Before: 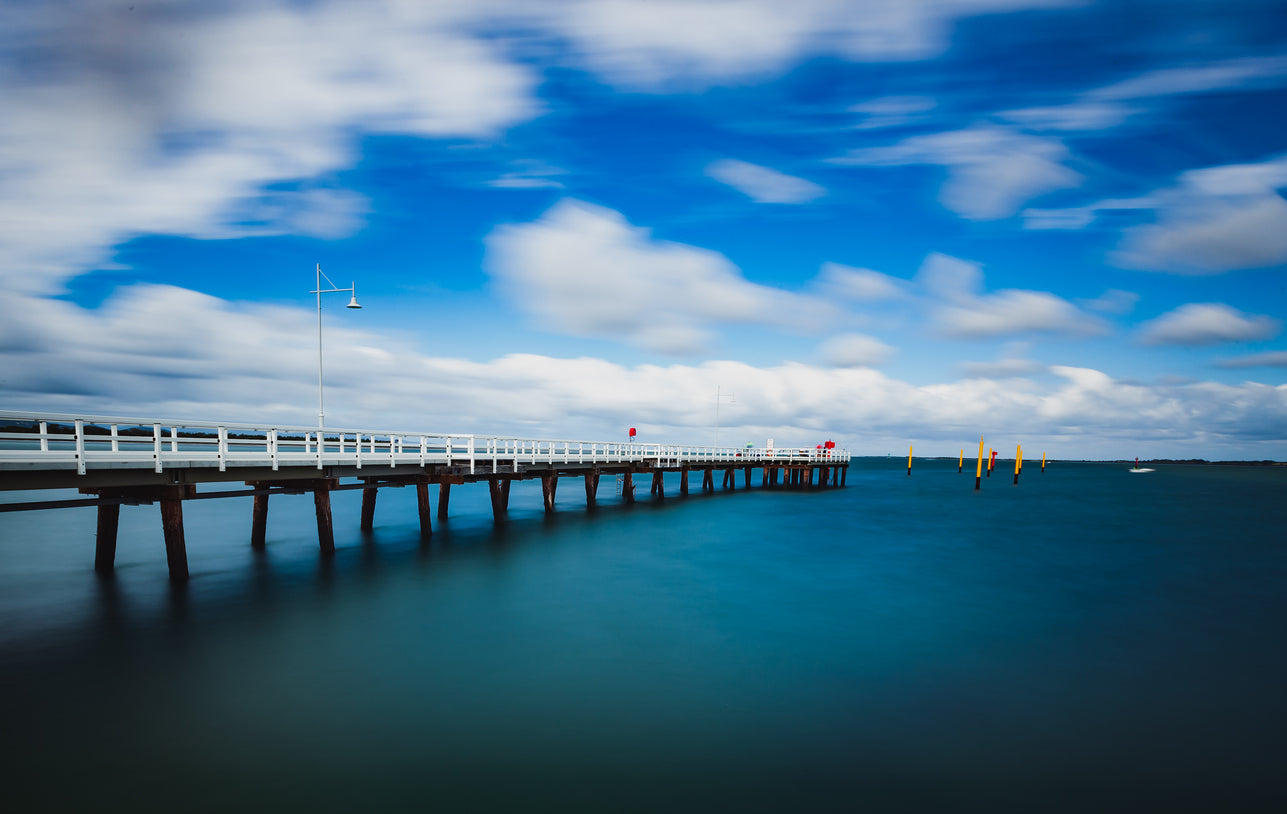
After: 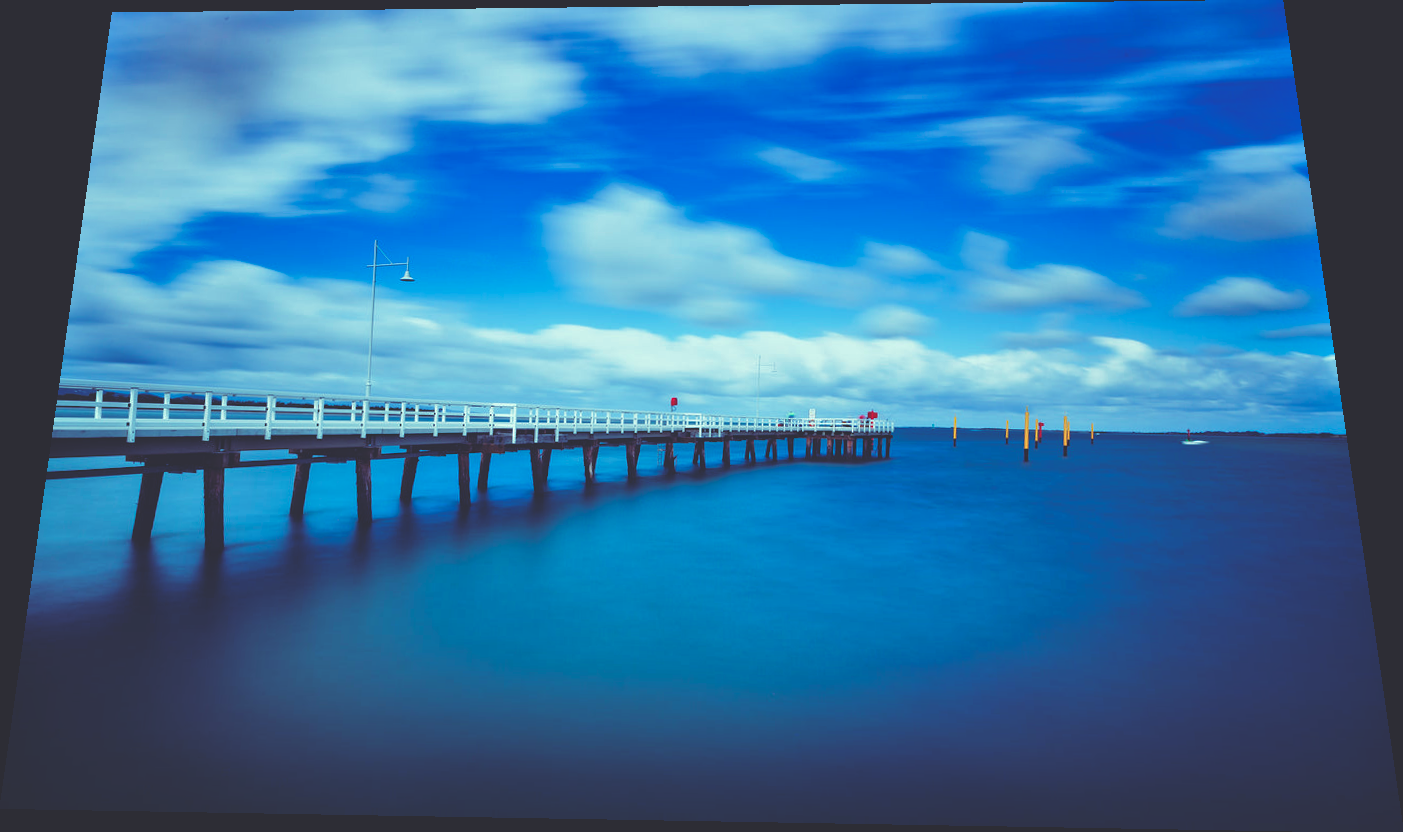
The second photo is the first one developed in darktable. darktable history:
tone equalizer: -7 EV 0.15 EV, -6 EV 0.6 EV, -5 EV 1.15 EV, -4 EV 1.33 EV, -3 EV 1.15 EV, -2 EV 0.6 EV, -1 EV 0.15 EV, mask exposure compensation -0.5 EV
rgb curve: curves: ch0 [(0, 0.186) (0.314, 0.284) (0.576, 0.466) (0.805, 0.691) (0.936, 0.886)]; ch1 [(0, 0.186) (0.314, 0.284) (0.581, 0.534) (0.771, 0.746) (0.936, 0.958)]; ch2 [(0, 0.216) (0.275, 0.39) (1, 1)], mode RGB, independent channels, compensate middle gray true, preserve colors none
rotate and perspective: rotation 0.128°, lens shift (vertical) -0.181, lens shift (horizontal) -0.044, shear 0.001, automatic cropping off
